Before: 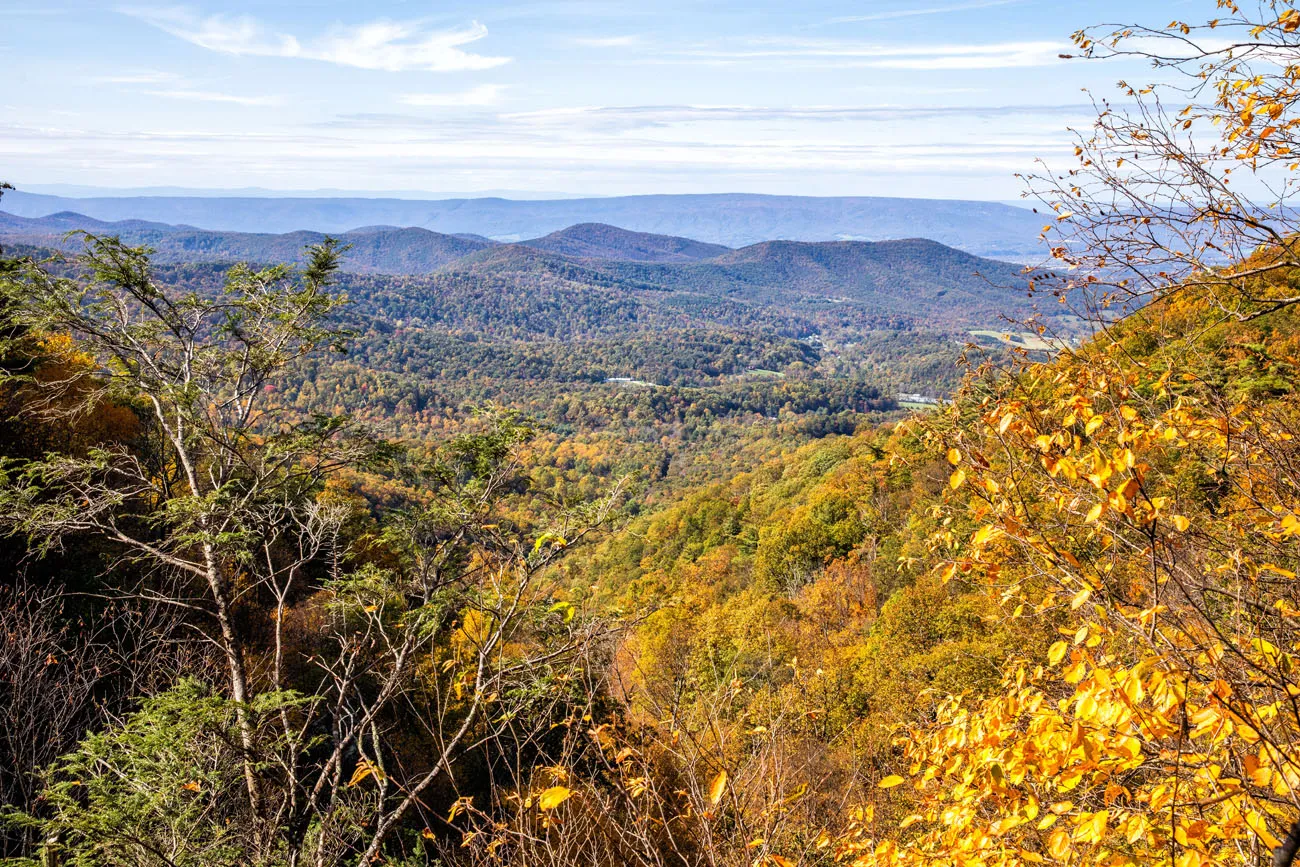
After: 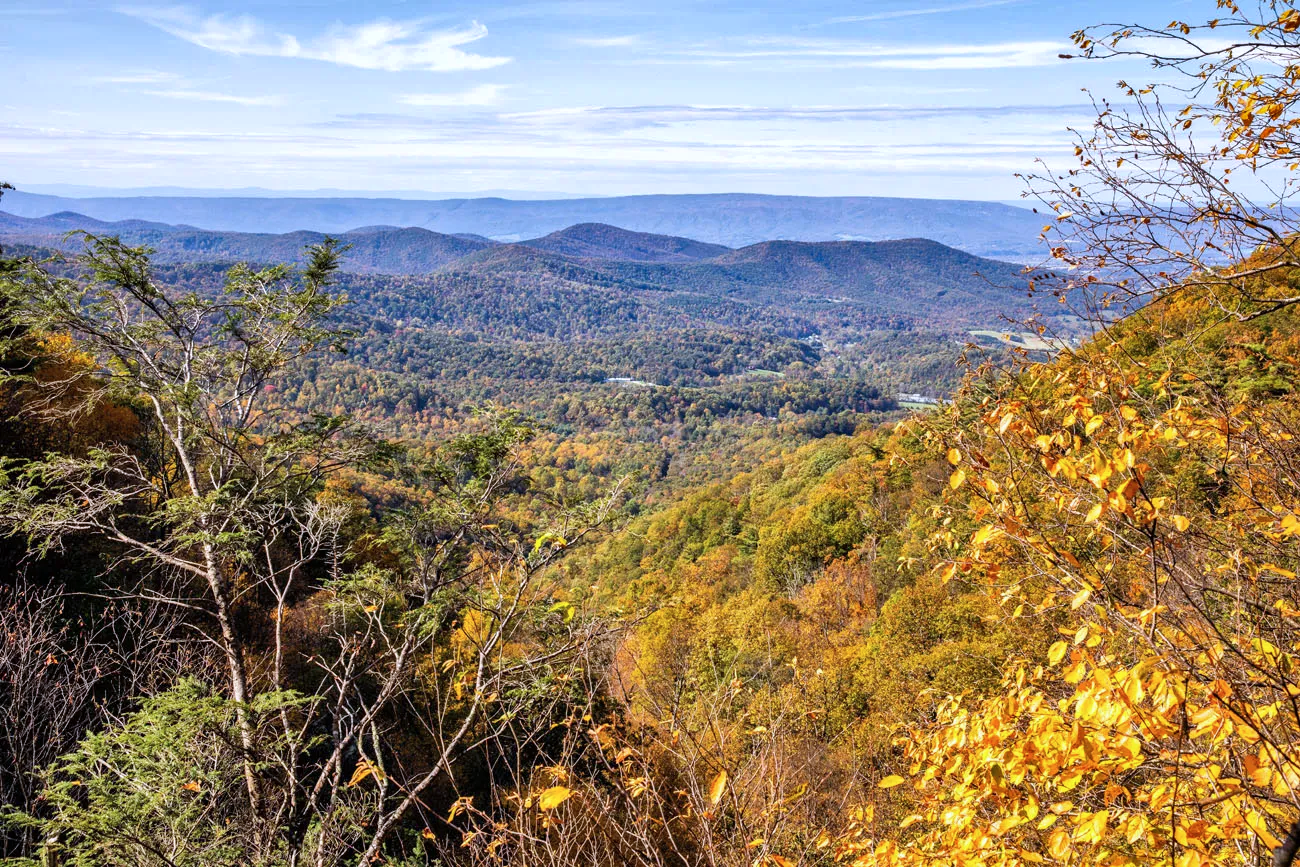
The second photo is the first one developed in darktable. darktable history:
color calibration: illuminant as shot in camera, x 0.358, y 0.373, temperature 4628.91 K
shadows and highlights: radius 133.83, soften with gaussian
